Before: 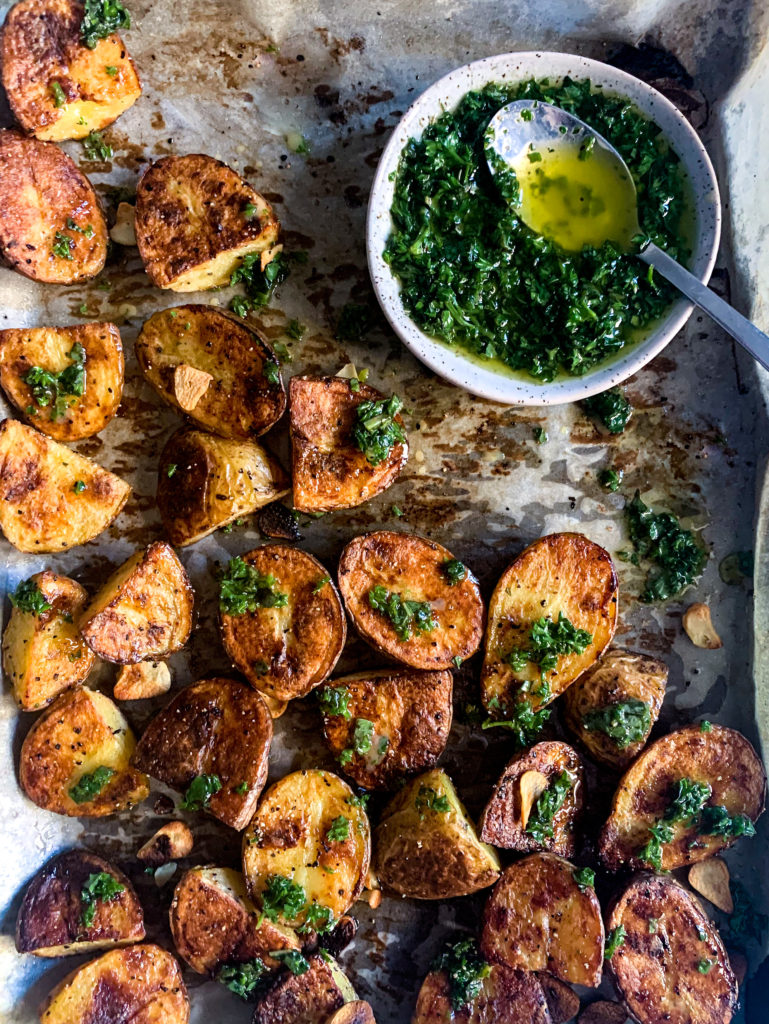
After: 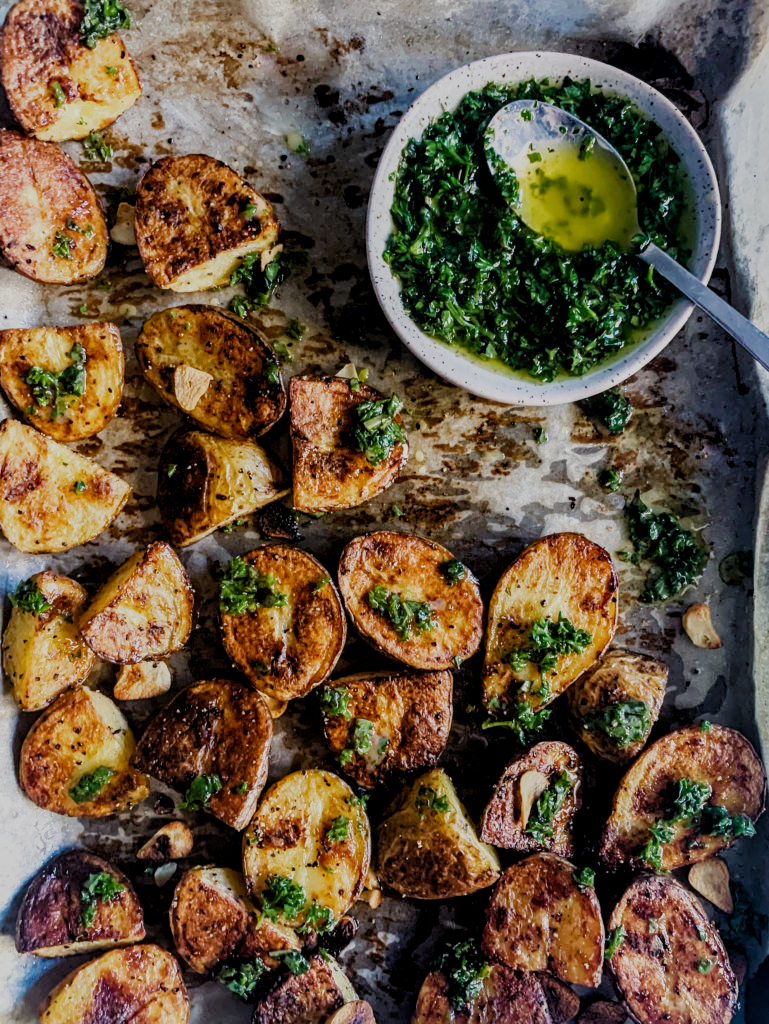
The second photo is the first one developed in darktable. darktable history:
filmic rgb: black relative exposure -7.65 EV, white relative exposure 4.56 EV, threshold 2.96 EV, hardness 3.61, preserve chrominance no, color science v5 (2021), contrast in shadows safe, contrast in highlights safe, enable highlight reconstruction true
local contrast: on, module defaults
